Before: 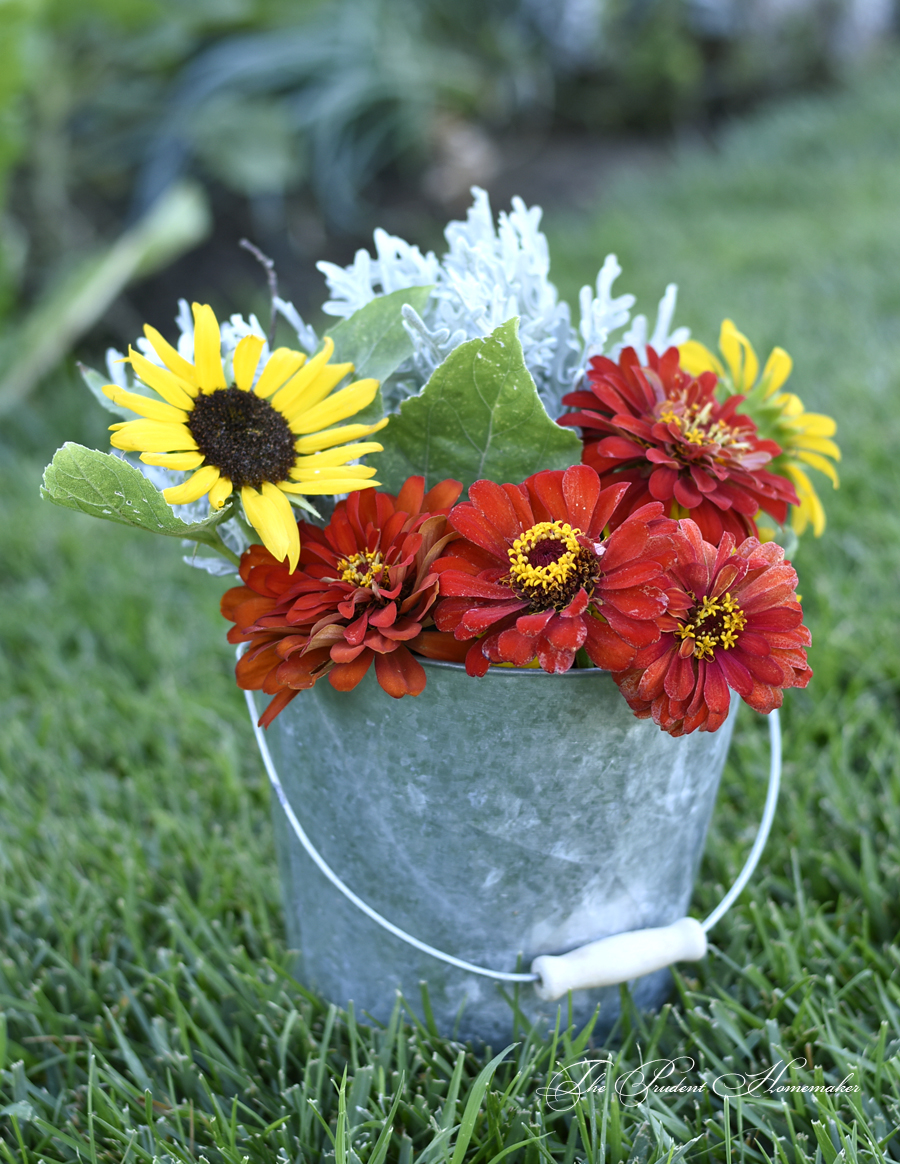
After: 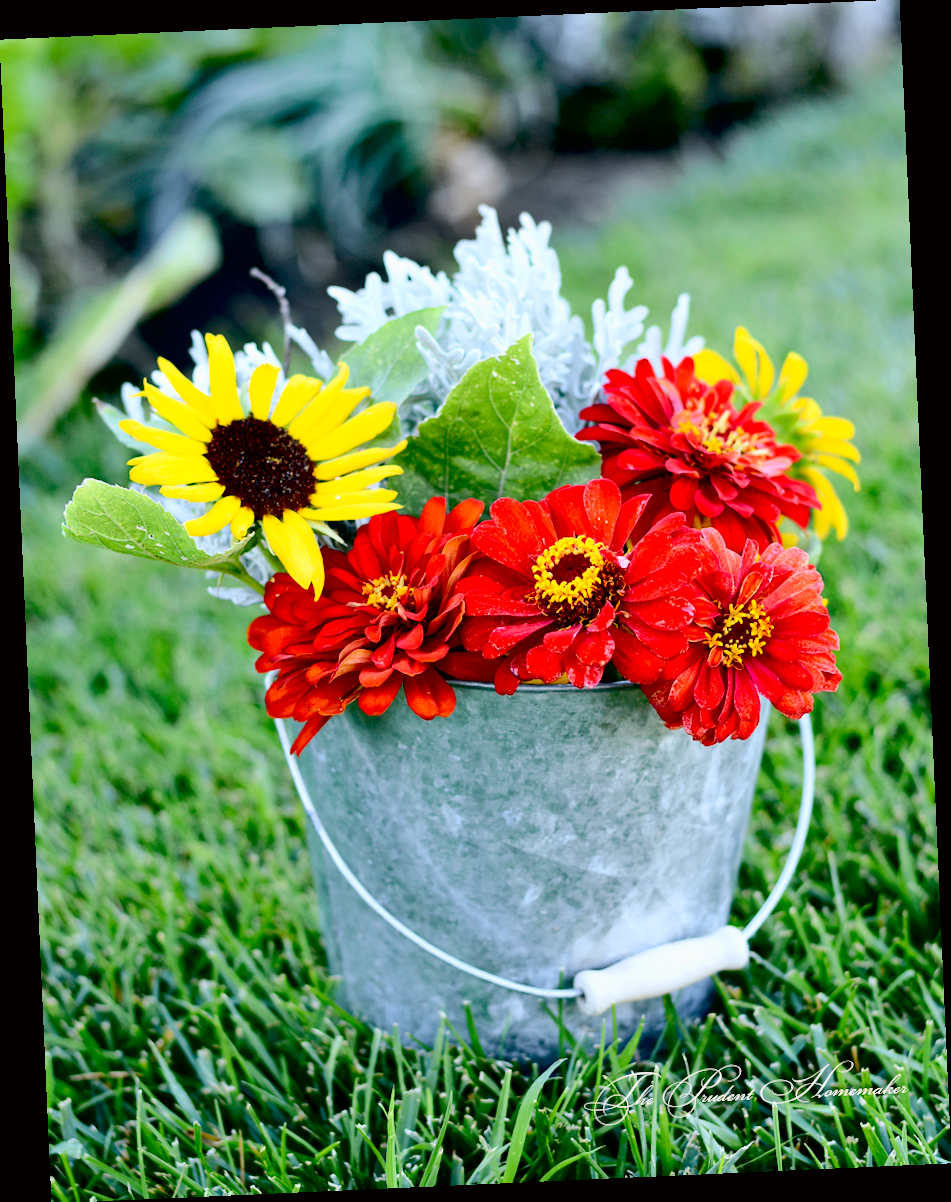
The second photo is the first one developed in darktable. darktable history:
tone curve: curves: ch0 [(0, 0) (0.239, 0.248) (0.508, 0.606) (0.826, 0.855) (1, 0.945)]; ch1 [(0, 0) (0.401, 0.42) (0.442, 0.47) (0.492, 0.498) (0.511, 0.516) (0.555, 0.586) (0.681, 0.739) (1, 1)]; ch2 [(0, 0) (0.411, 0.433) (0.5, 0.504) (0.545, 0.574) (1, 1)], color space Lab, independent channels, preserve colors none
rotate and perspective: rotation -2.56°, automatic cropping off
exposure: black level correction 0.031, exposure 0.304 EV, compensate highlight preservation false
